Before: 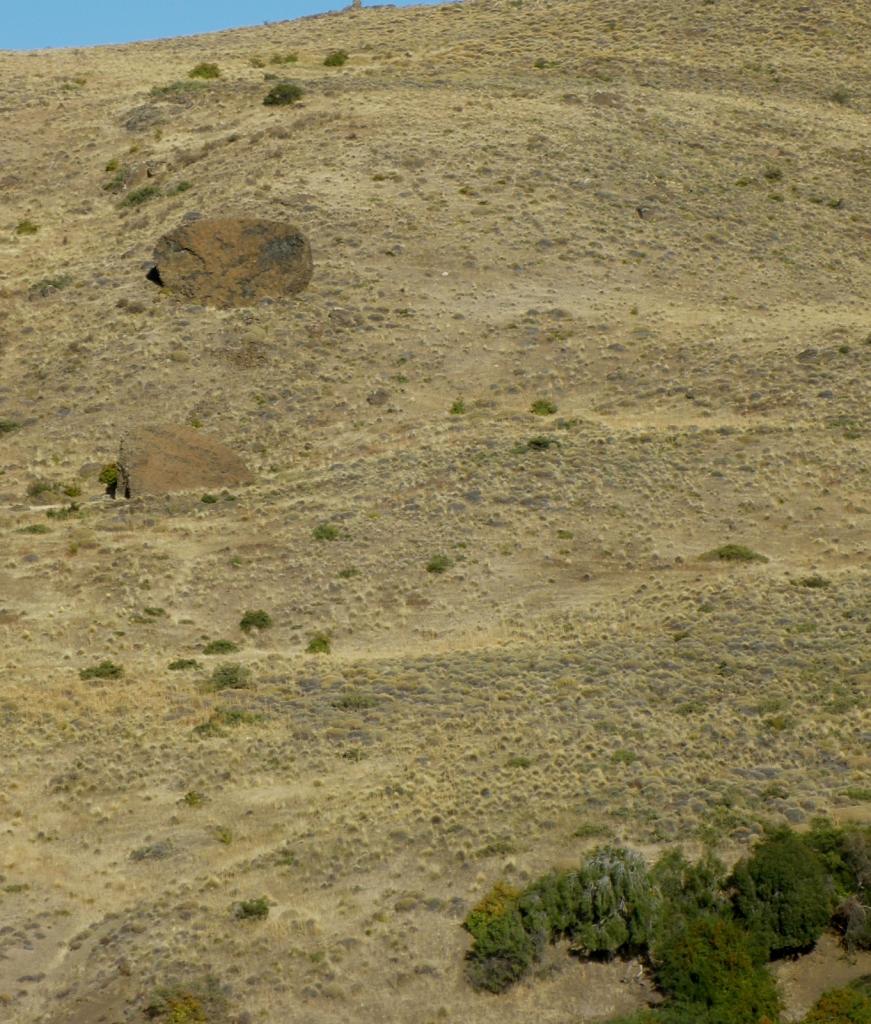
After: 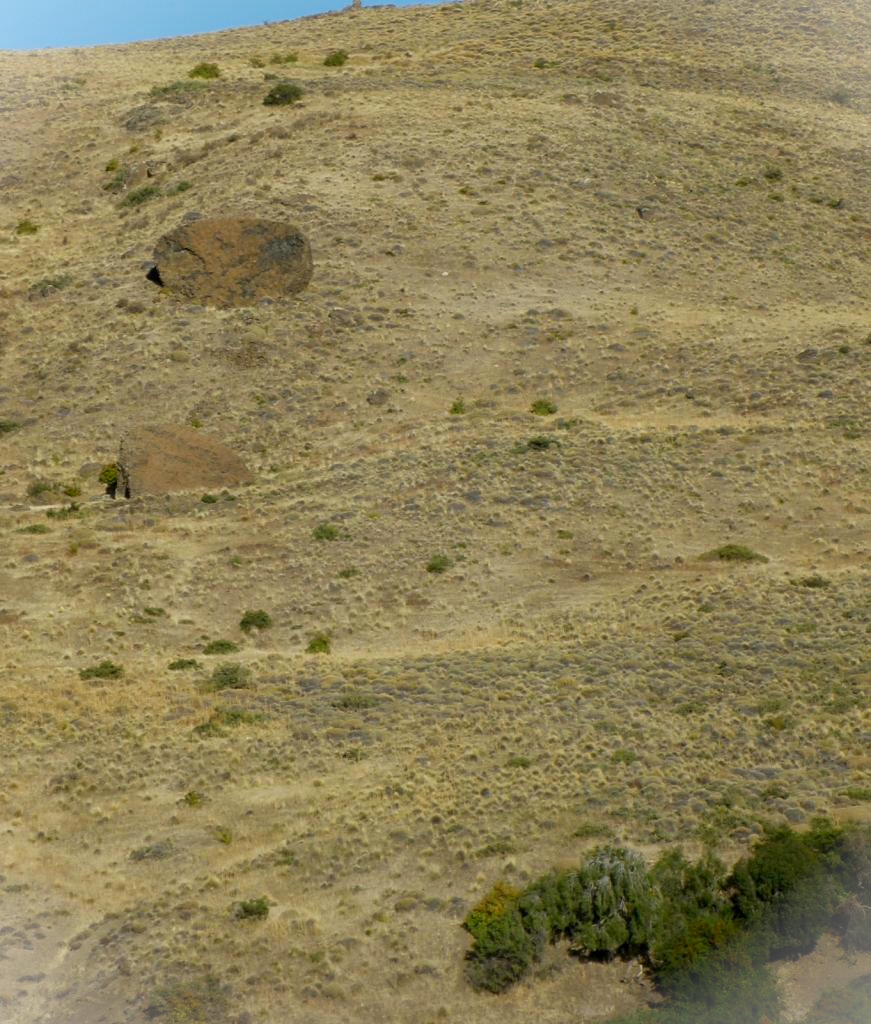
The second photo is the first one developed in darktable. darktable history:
vignetting: fall-off start 100%, brightness 0.3, saturation 0
vibrance: vibrance 60%
